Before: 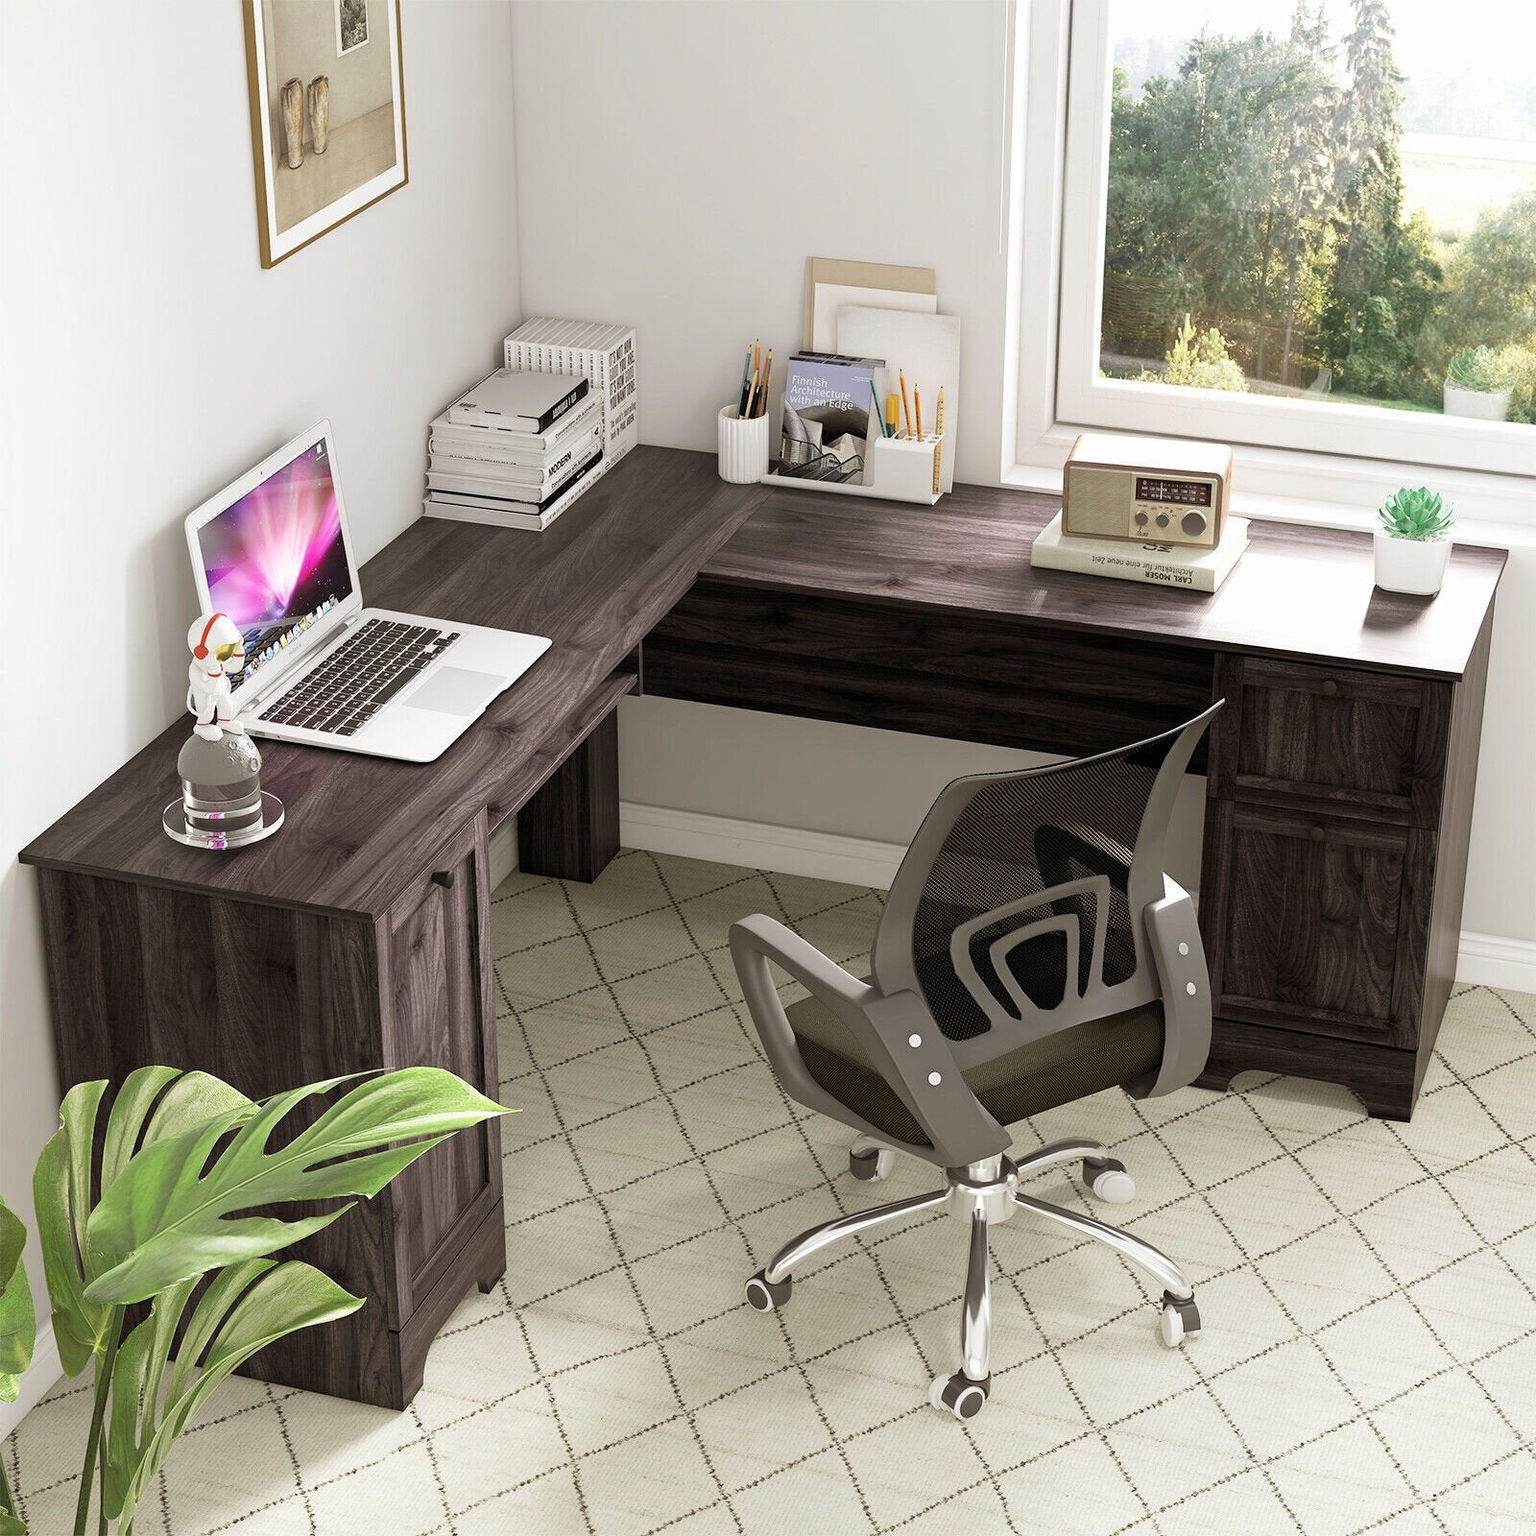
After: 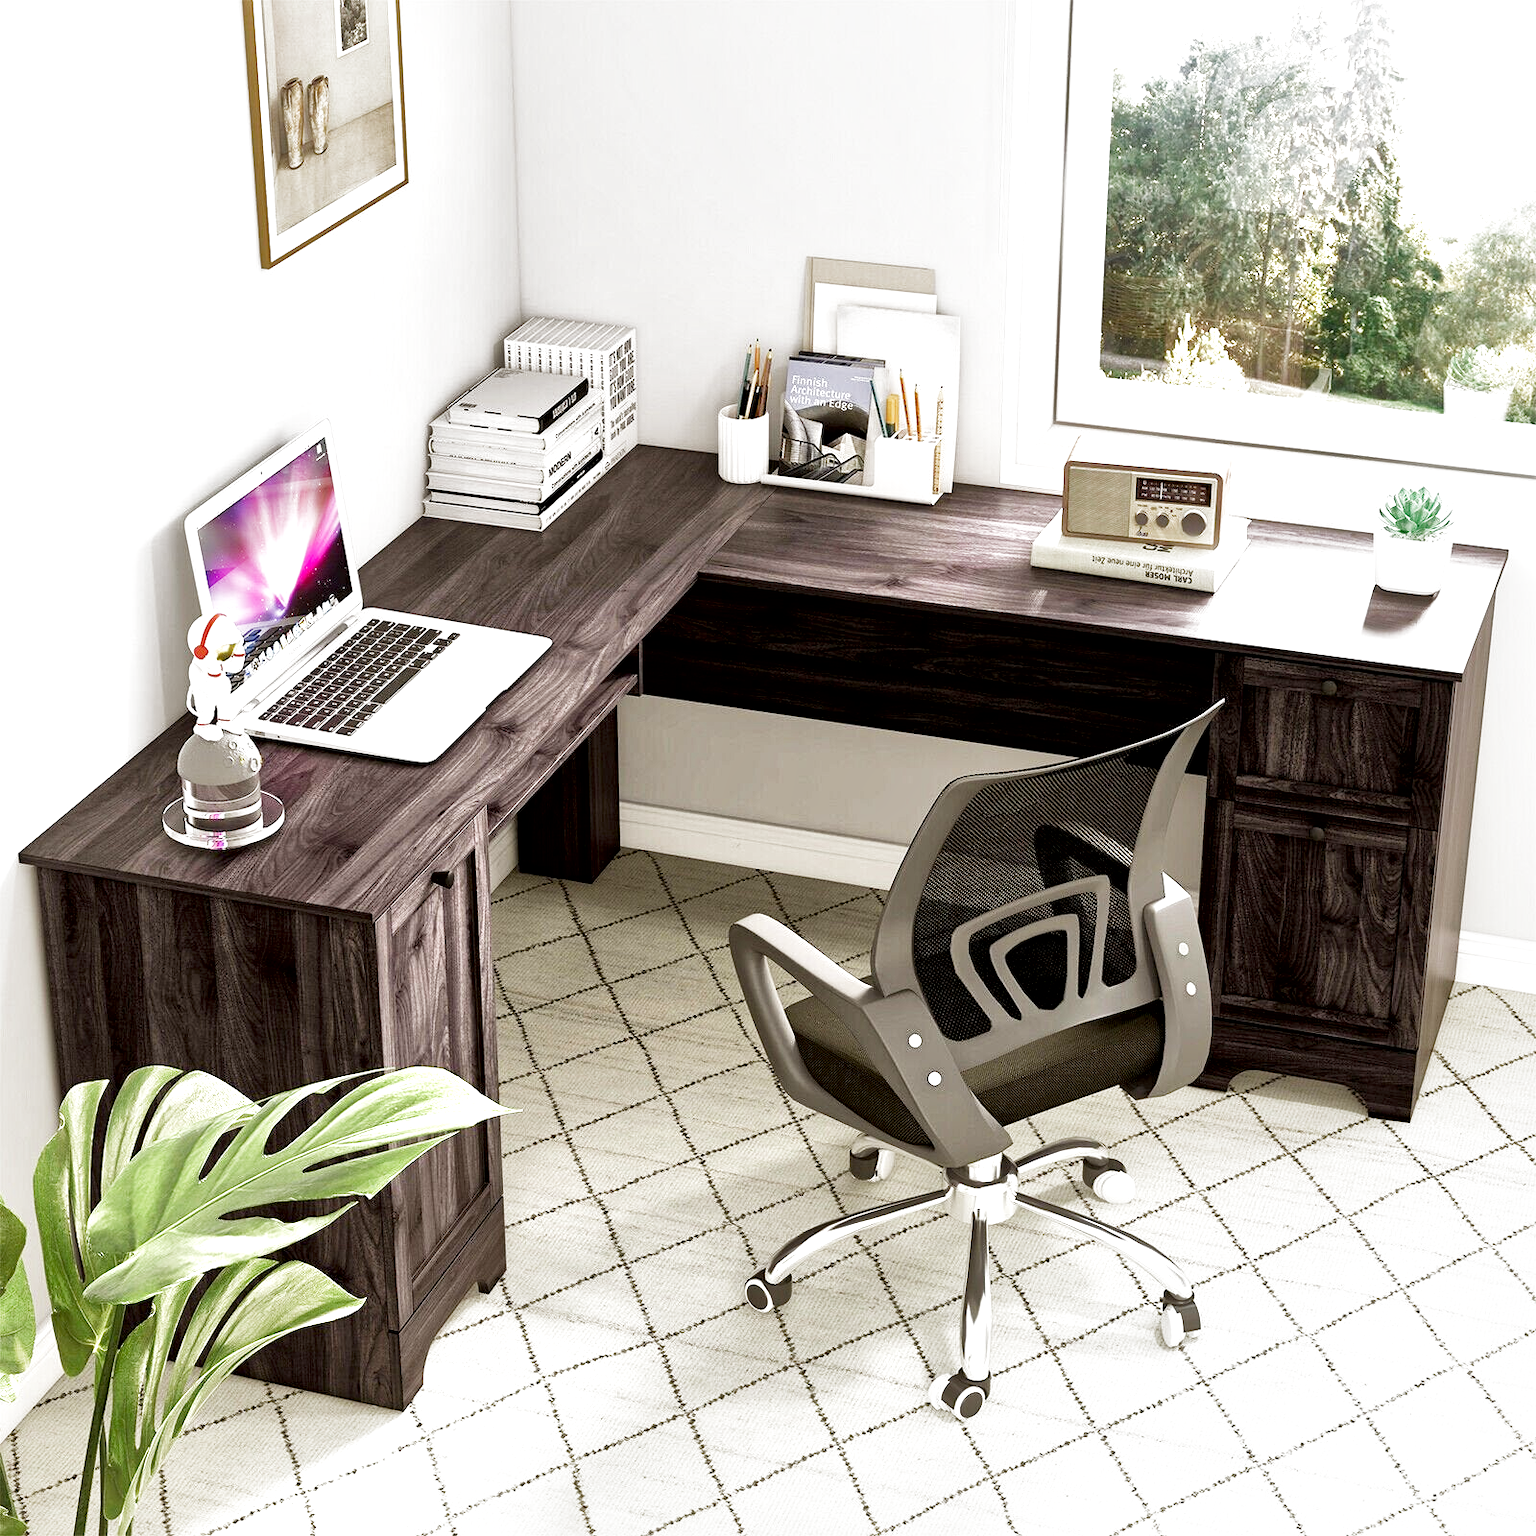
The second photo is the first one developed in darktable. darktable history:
local contrast: mode bilateral grid, contrast 69, coarseness 75, detail 180%, midtone range 0.2
filmic rgb: middle gray luminance 21.9%, black relative exposure -14.07 EV, white relative exposure 2.96 EV, target black luminance 0%, hardness 8.85, latitude 60.22%, contrast 1.206, highlights saturation mix 3.81%, shadows ↔ highlights balance 42.37%, preserve chrominance no, color science v3 (2019), use custom middle-gray values true, iterations of high-quality reconstruction 10
exposure: exposure 0.945 EV, compensate highlight preservation false
